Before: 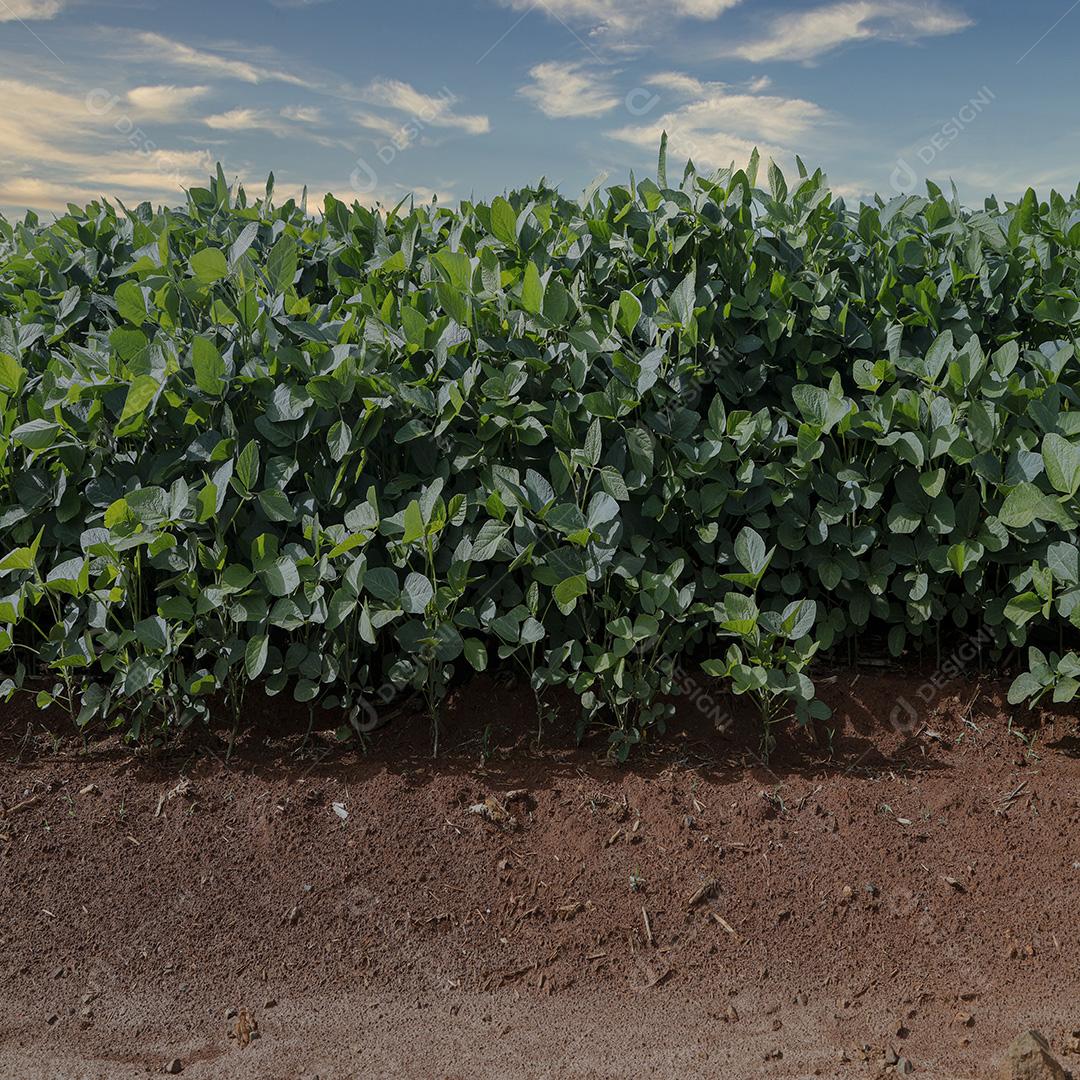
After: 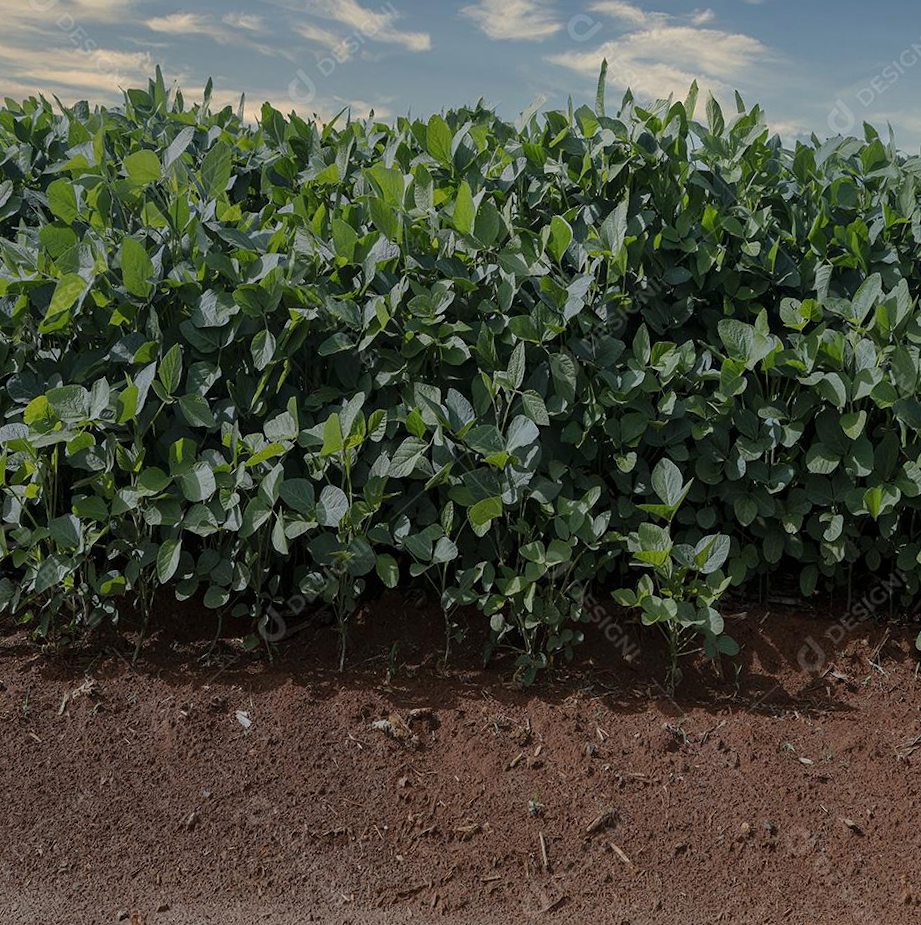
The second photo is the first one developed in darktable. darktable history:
color balance rgb: perceptual saturation grading › global saturation -2.213%, perceptual saturation grading › highlights -7.152%, perceptual saturation grading › mid-tones 8.672%, perceptual saturation grading › shadows 3.619%, perceptual brilliance grading › global brilliance -1.332%, perceptual brilliance grading › highlights -1.148%, perceptual brilliance grading › mid-tones -0.676%, perceptual brilliance grading › shadows -1.313%, global vibrance 10.844%
crop and rotate: angle -3.19°, left 5.351%, top 5.183%, right 4.736%, bottom 4.524%
